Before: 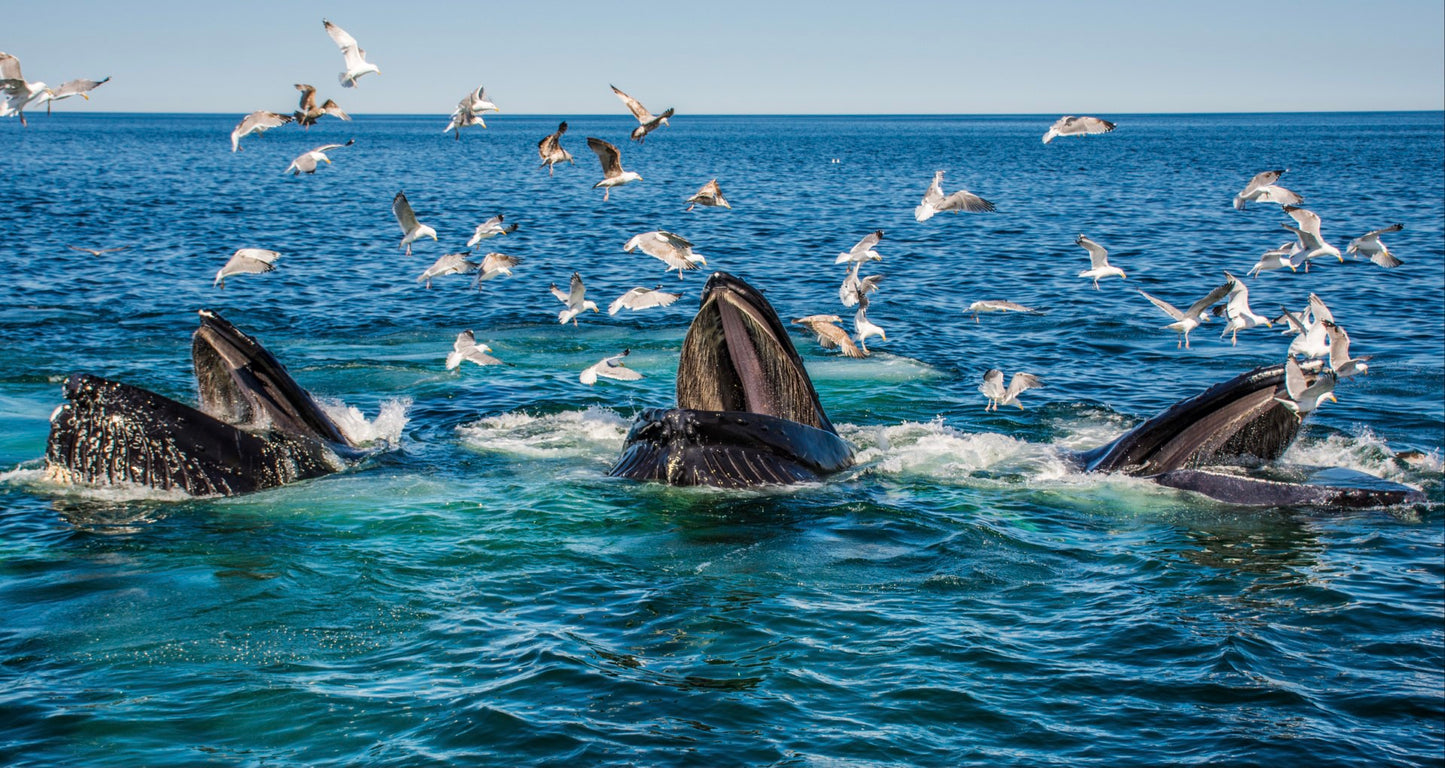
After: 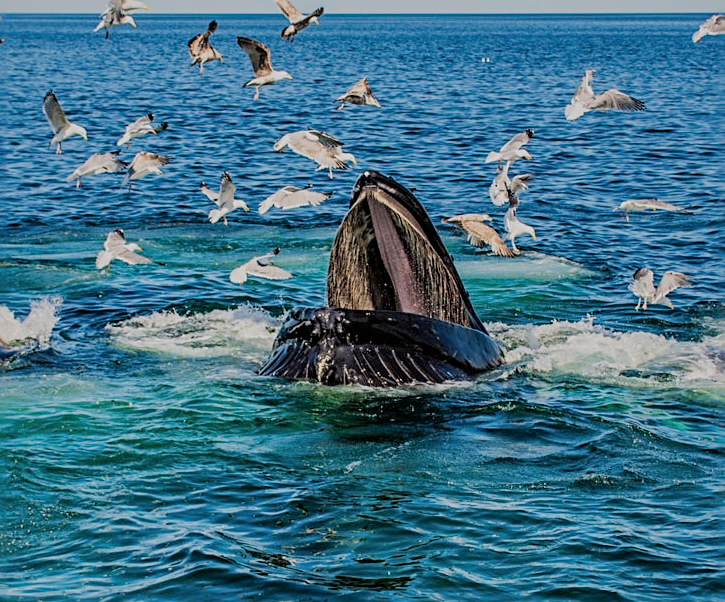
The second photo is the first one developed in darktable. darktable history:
filmic rgb: black relative exposure -7.65 EV, white relative exposure 4.56 EV, hardness 3.61, contrast 1.05
crop and rotate: angle 0.02°, left 24.245%, top 13.129%, right 25.485%, bottom 8.411%
shadows and highlights: on, module defaults
sharpen: radius 2.532, amount 0.629
